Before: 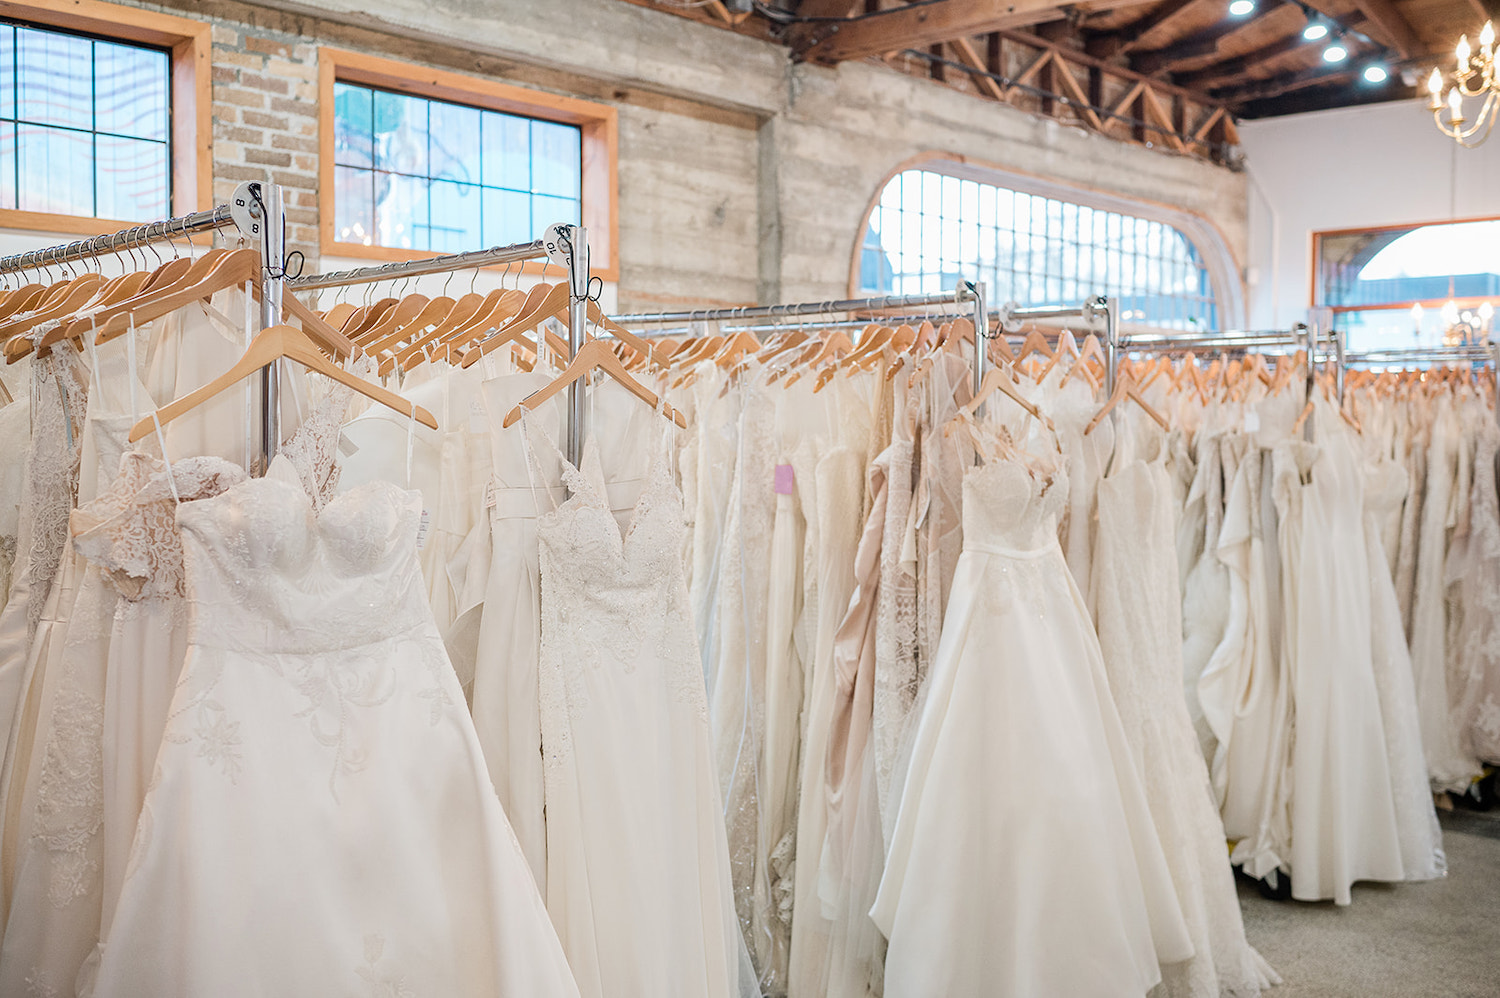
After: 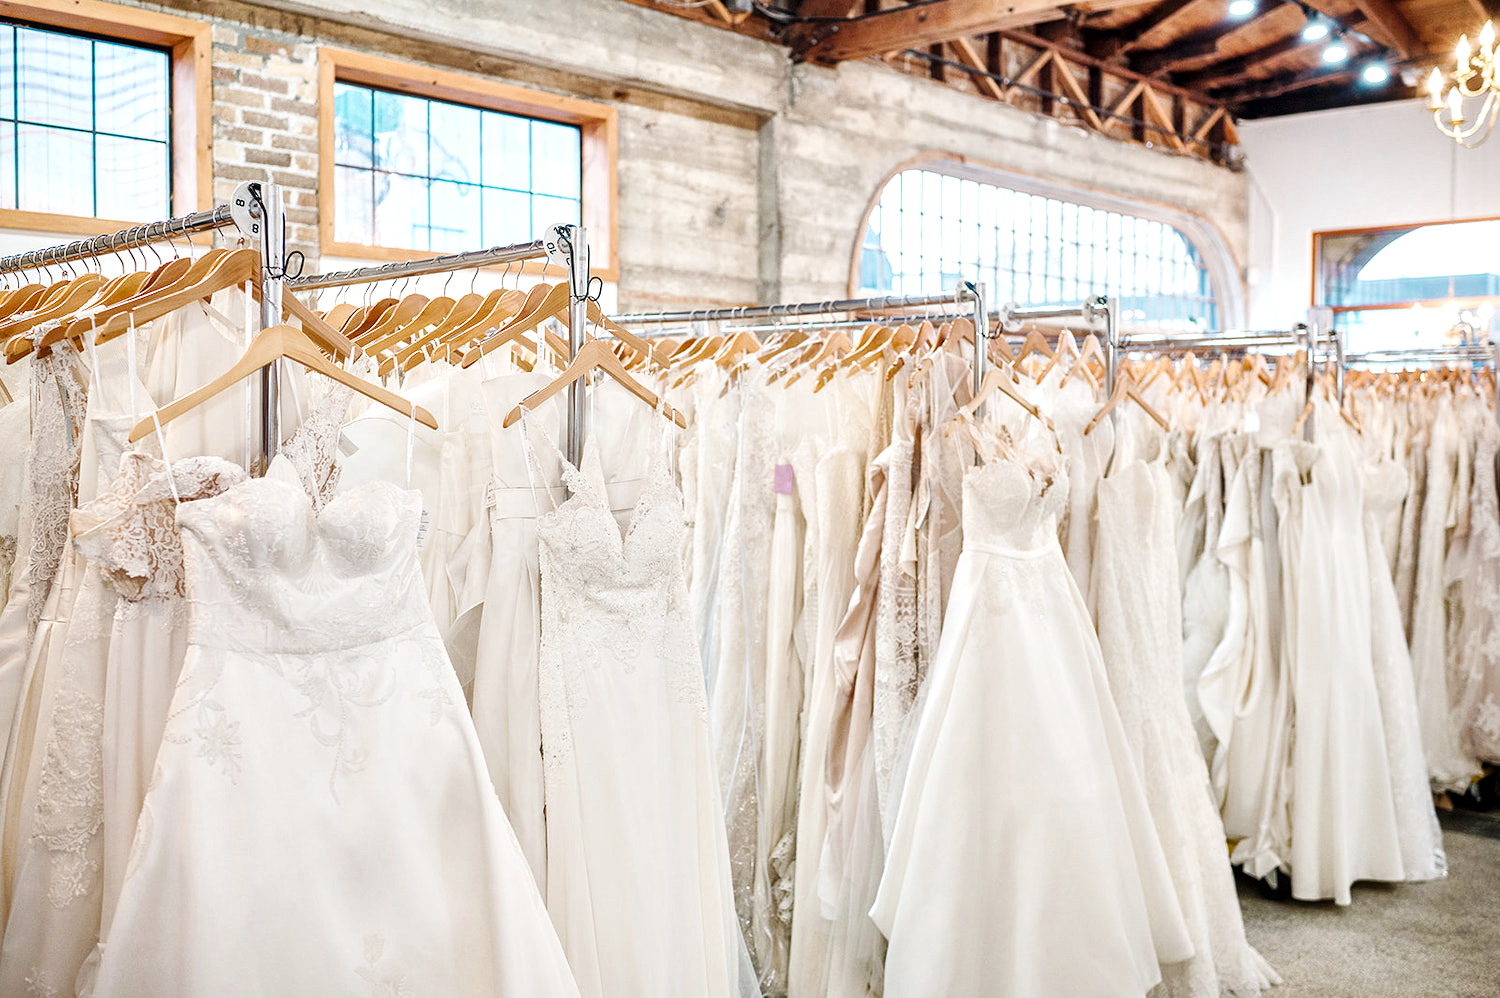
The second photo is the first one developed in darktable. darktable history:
contrast equalizer: octaves 7, y [[0.5 ×6], [0.5 ×6], [0.5, 0.5, 0.501, 0.545, 0.707, 0.863], [0 ×6], [0 ×6]]
local contrast: mode bilateral grid, contrast 19, coarseness 50, detail 178%, midtone range 0.2
base curve: curves: ch0 [(0, 0) (0.036, 0.025) (0.121, 0.166) (0.206, 0.329) (0.605, 0.79) (1, 1)], preserve colors none
